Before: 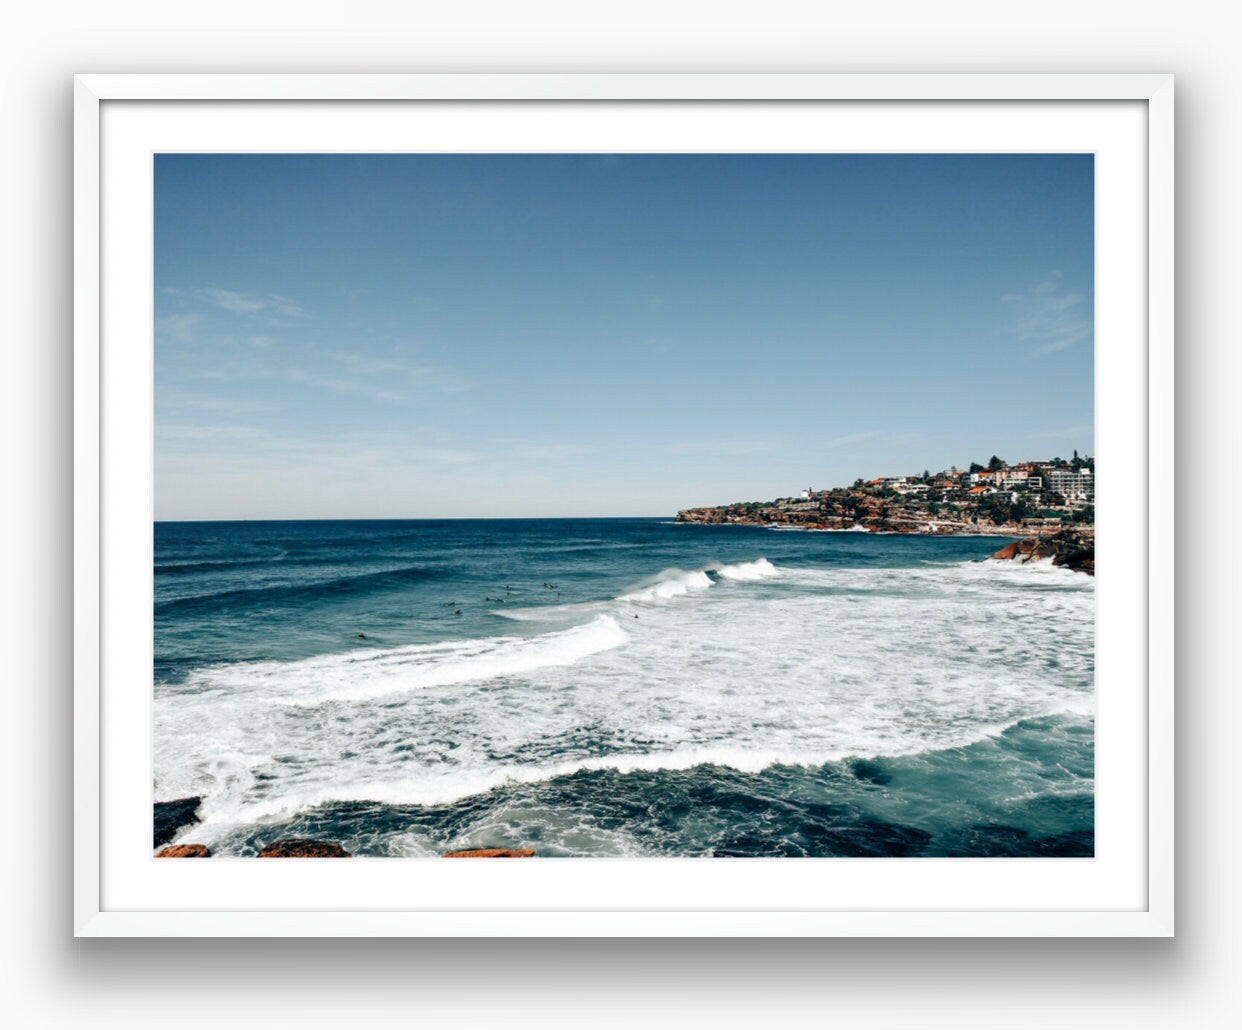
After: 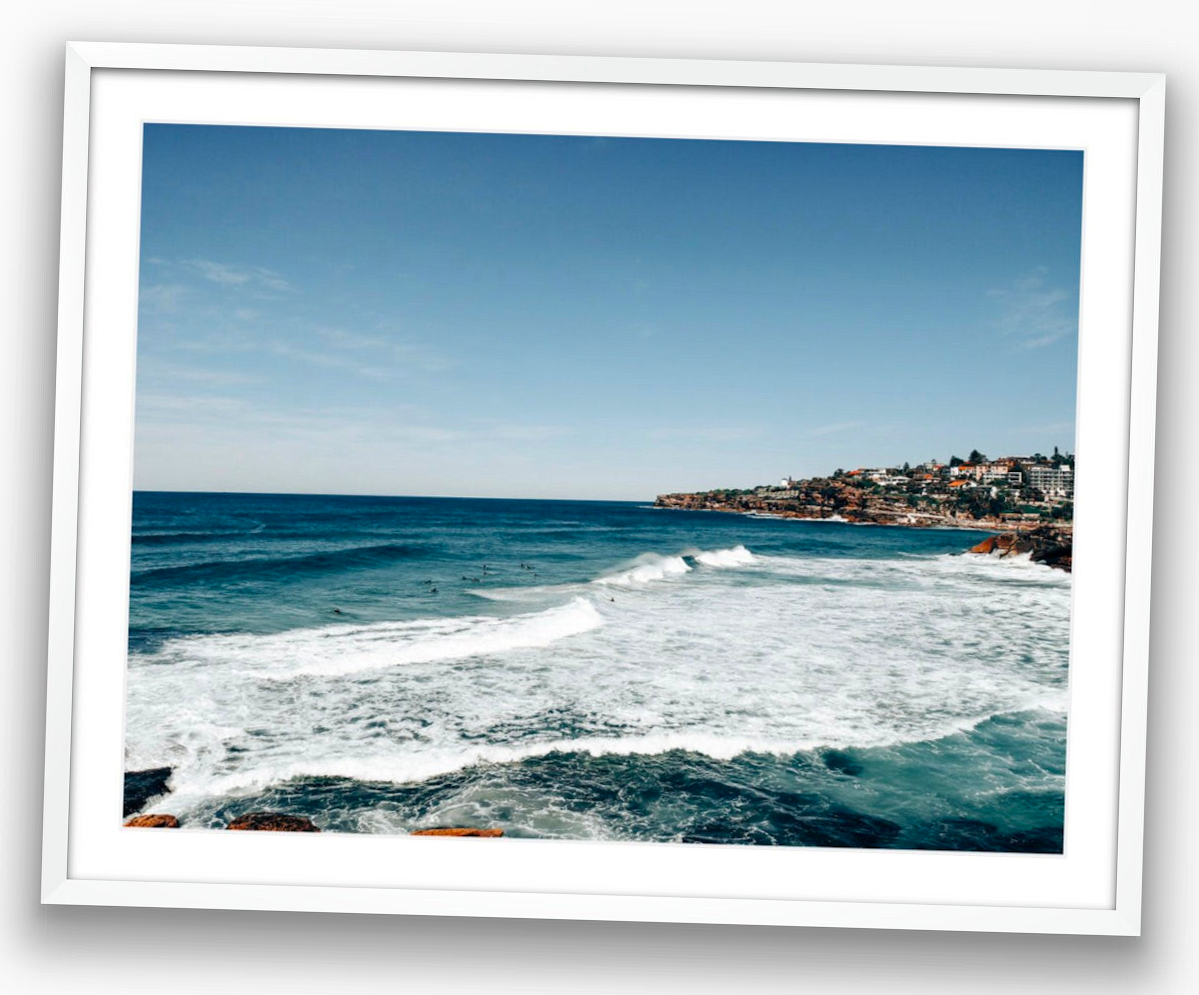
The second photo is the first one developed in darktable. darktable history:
color balance: output saturation 120%
crop and rotate: angle -1.69°
